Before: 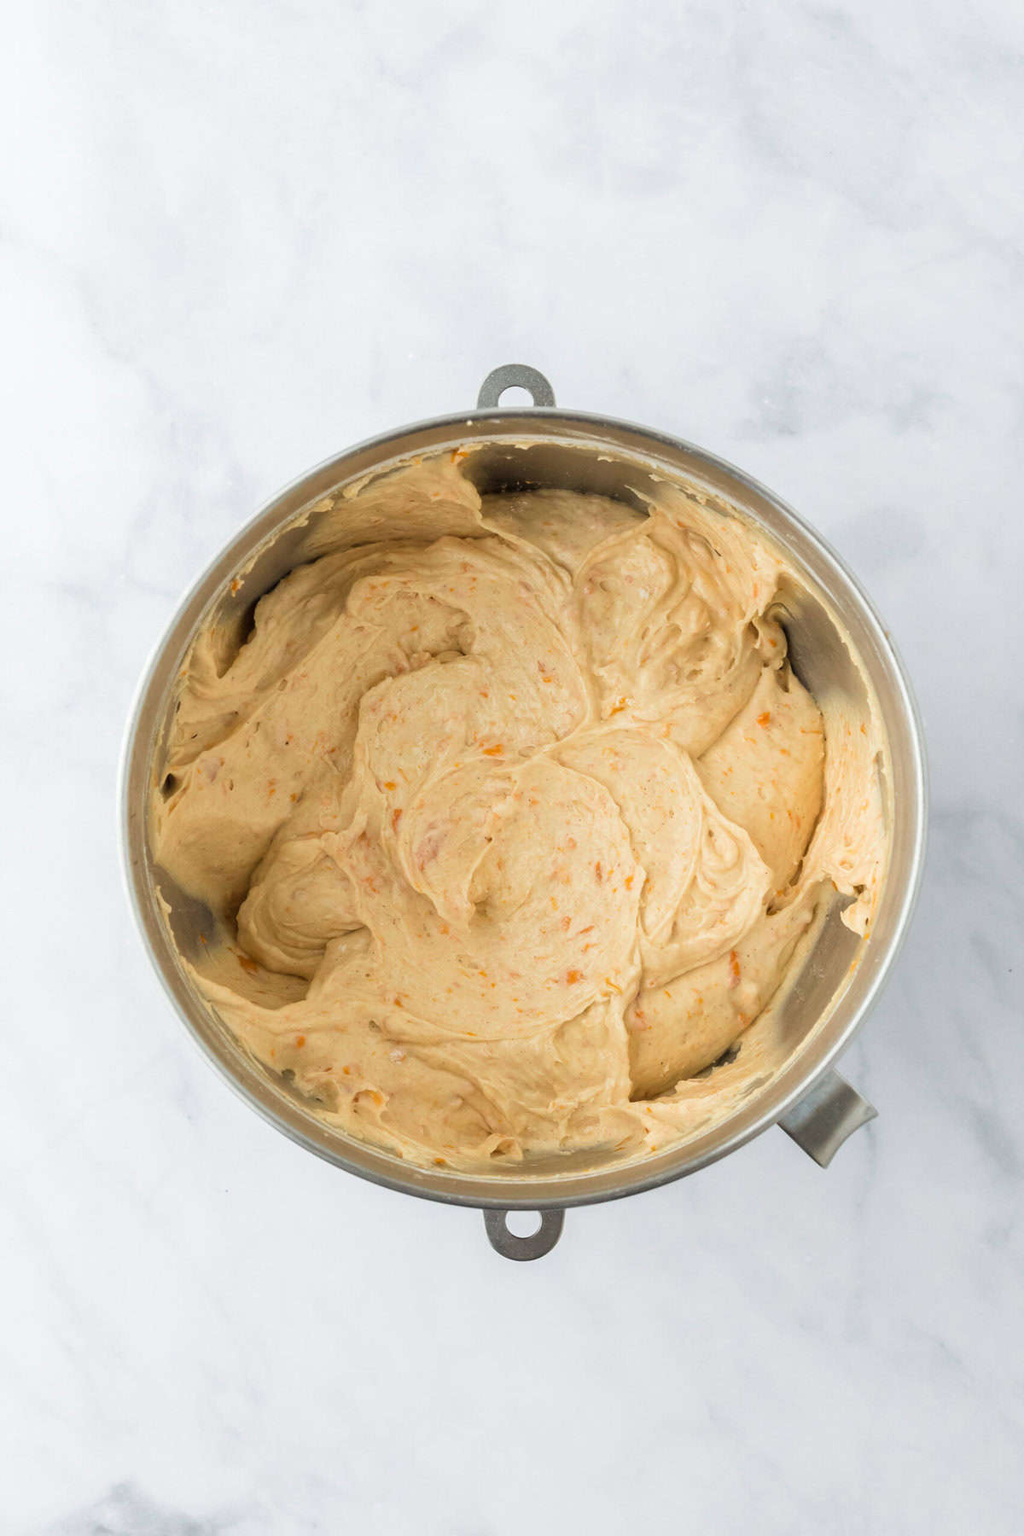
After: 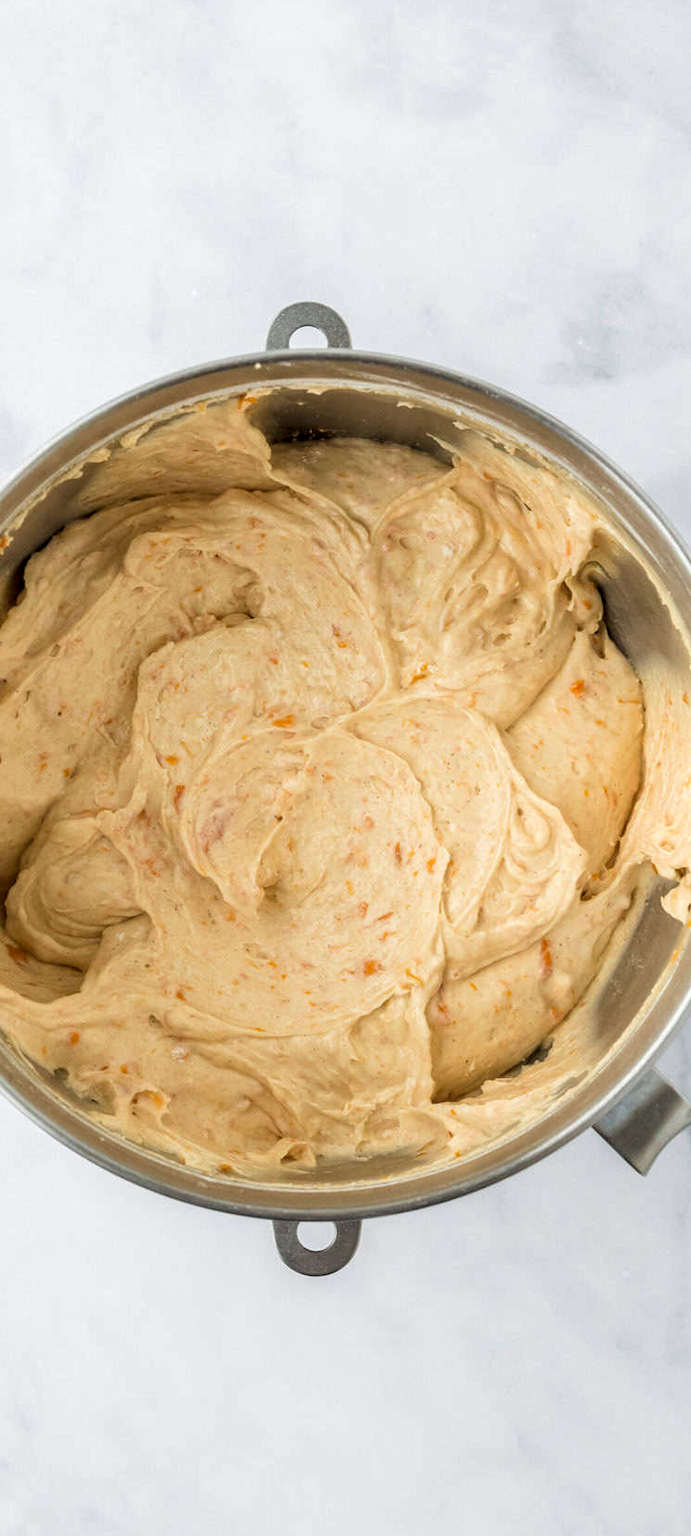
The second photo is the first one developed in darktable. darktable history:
crop and rotate: left 22.747%, top 5.64%, right 15.022%, bottom 2.288%
local contrast: detail 130%
